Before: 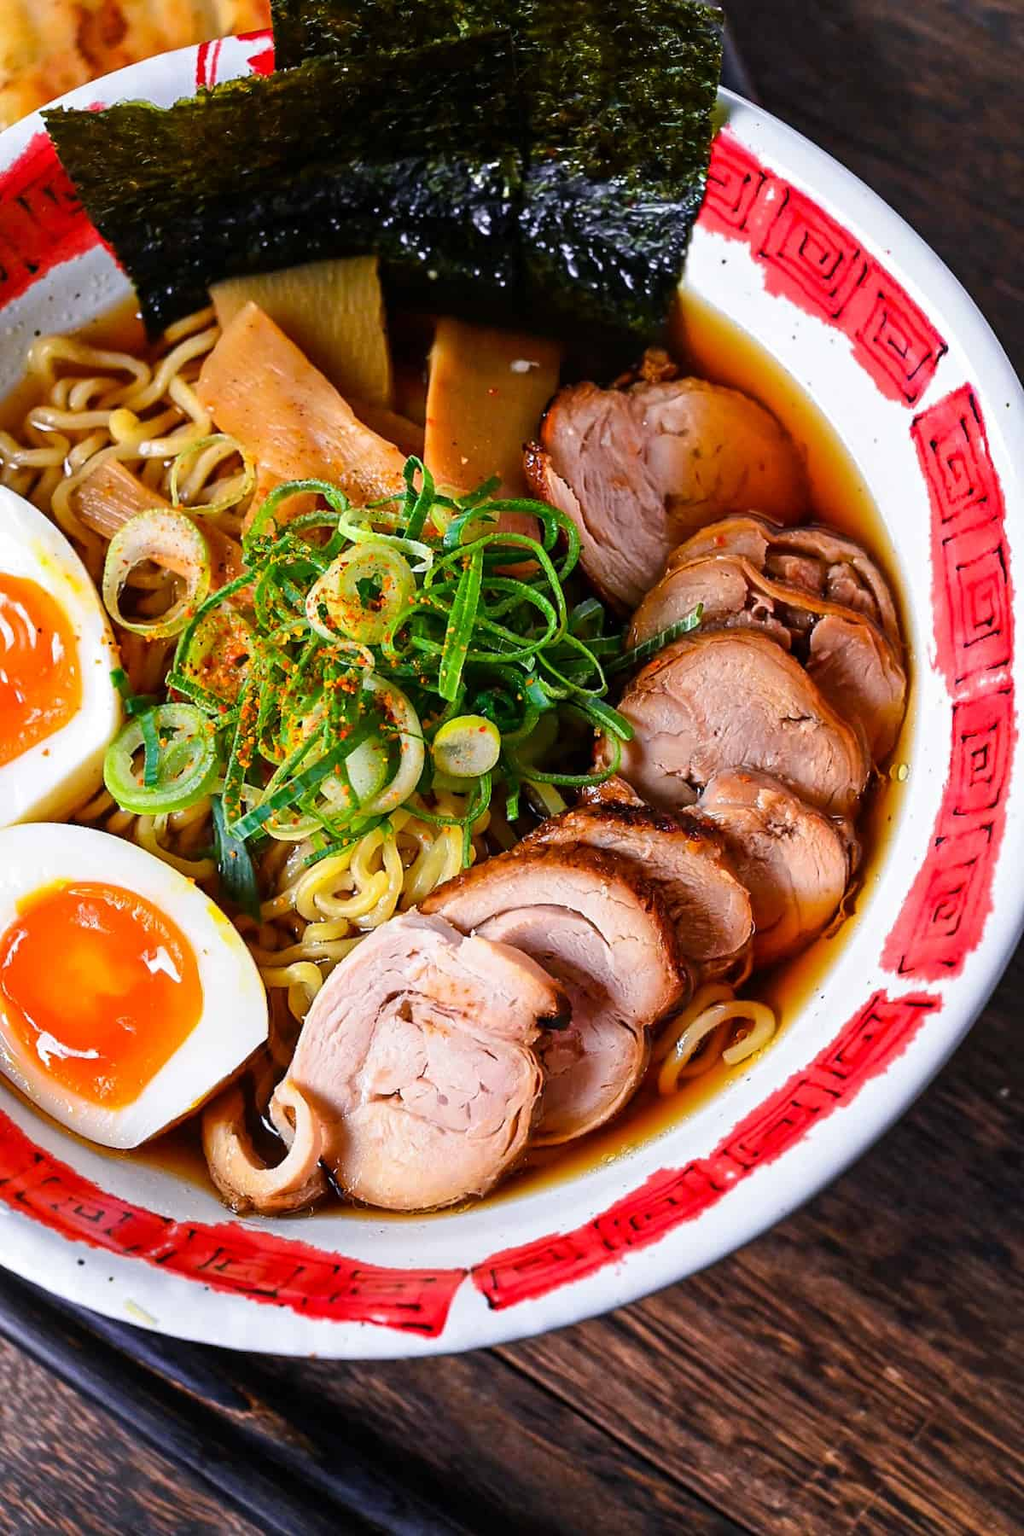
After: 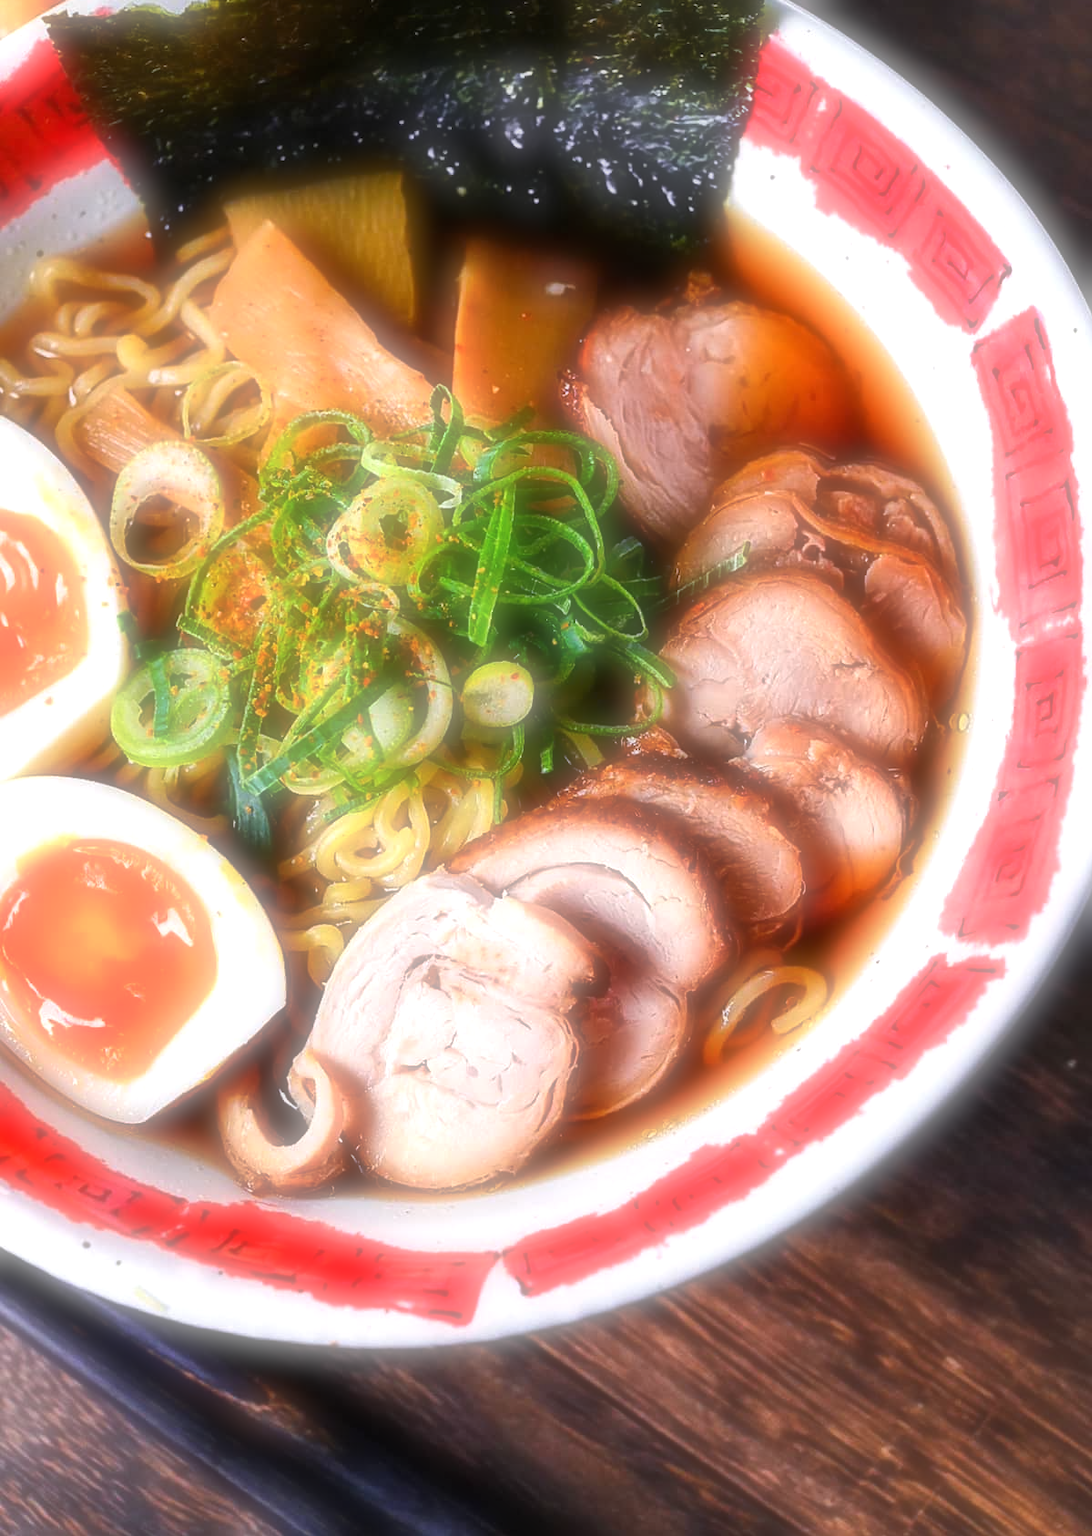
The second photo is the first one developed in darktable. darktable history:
crop and rotate: top 6.25%
exposure: black level correction 0, exposure 0.5 EV, compensate highlight preservation false
soften: on, module defaults
